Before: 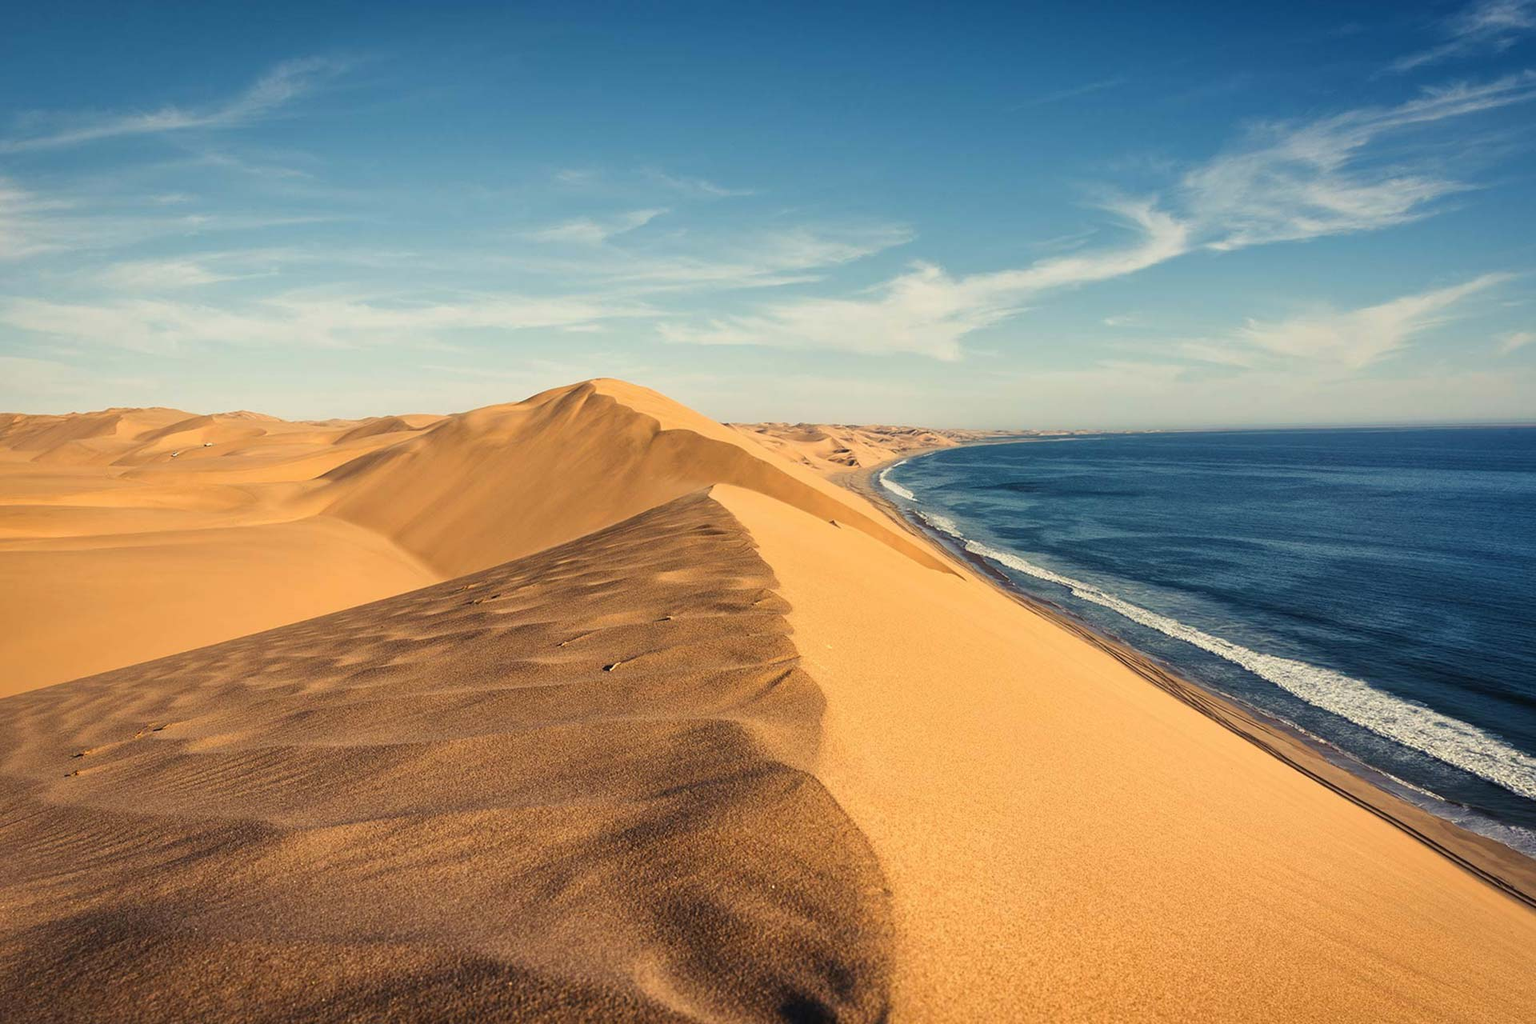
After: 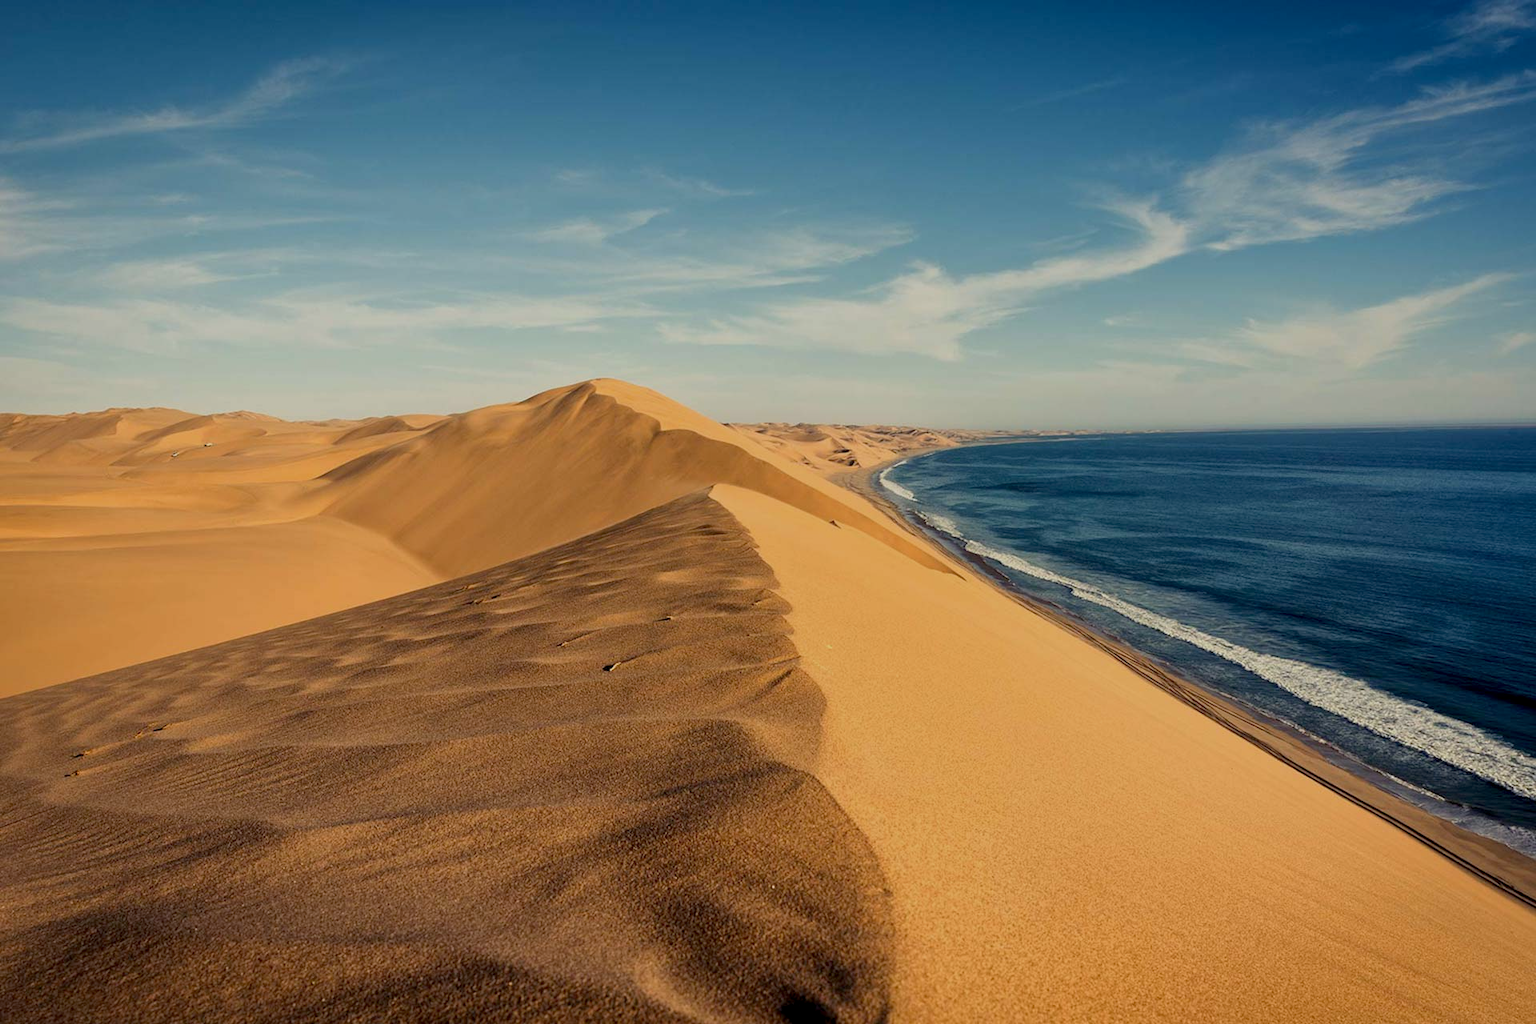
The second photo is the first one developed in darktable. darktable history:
exposure: black level correction 0.011, exposure -0.47 EV, compensate highlight preservation false
